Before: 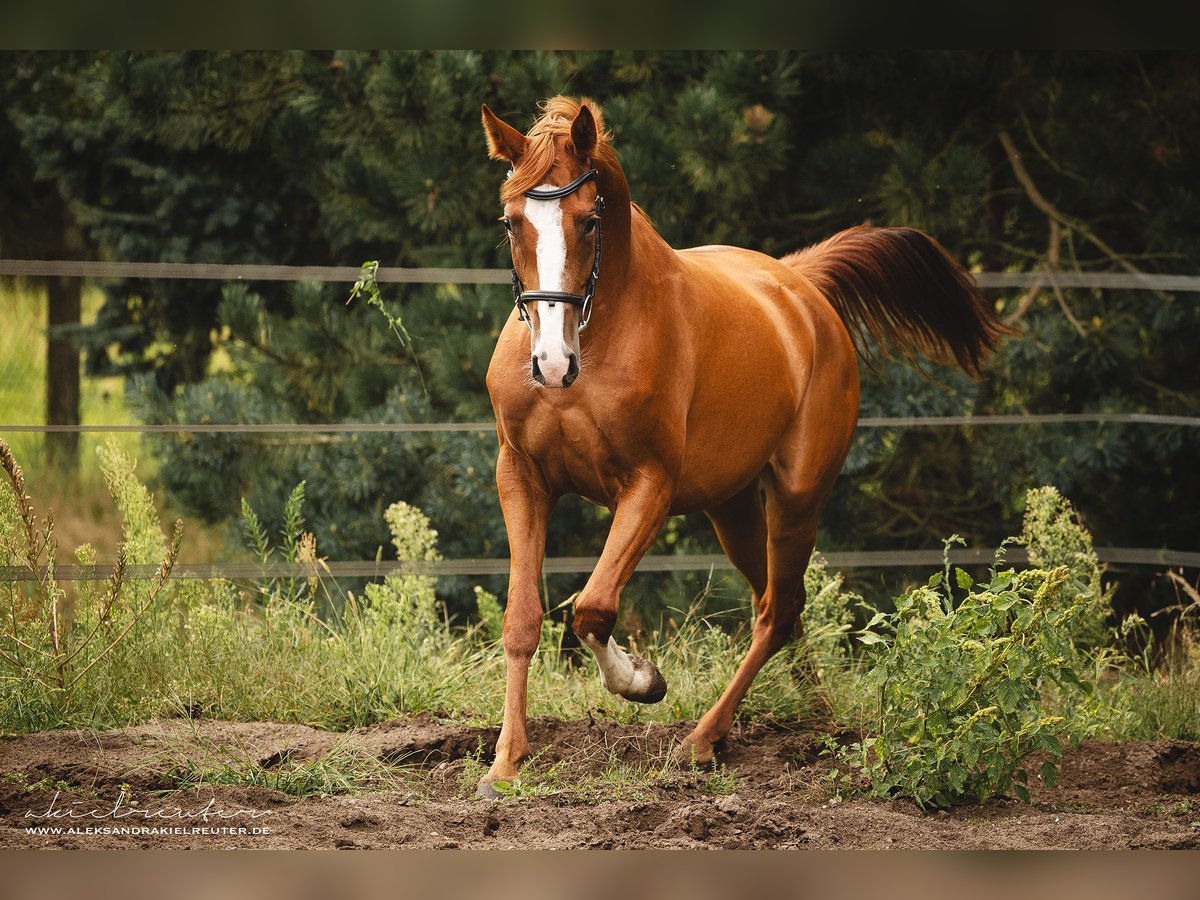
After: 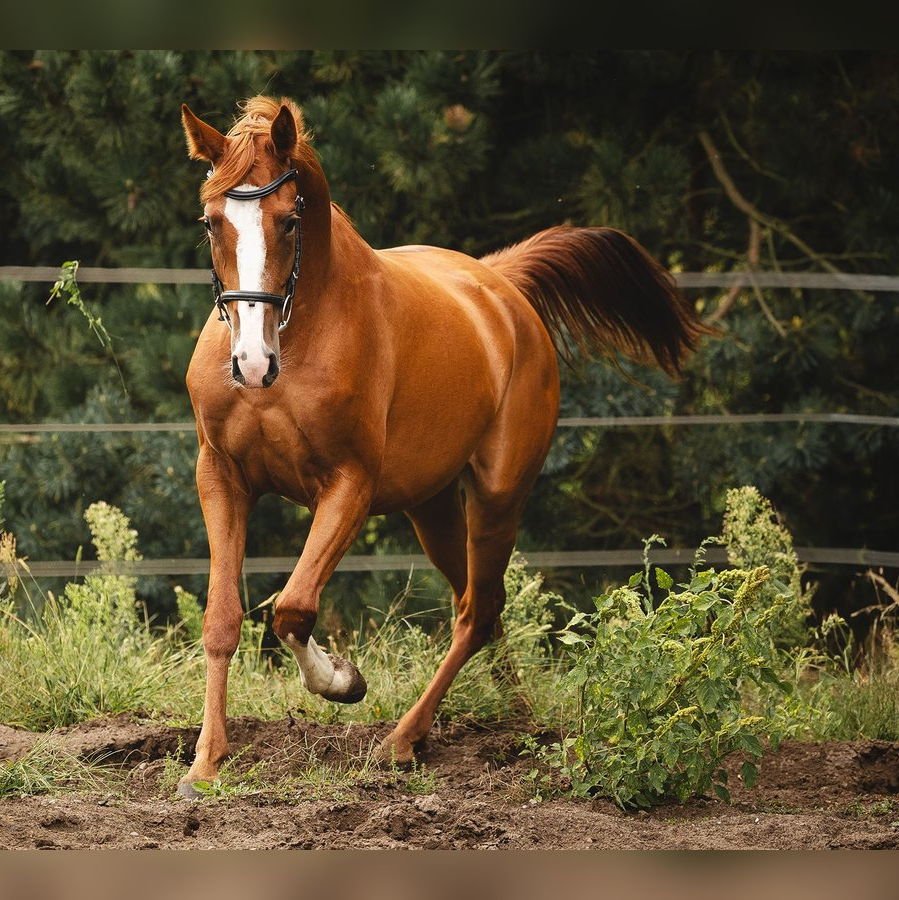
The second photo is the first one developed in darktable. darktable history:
crop and rotate: left 25.031%
